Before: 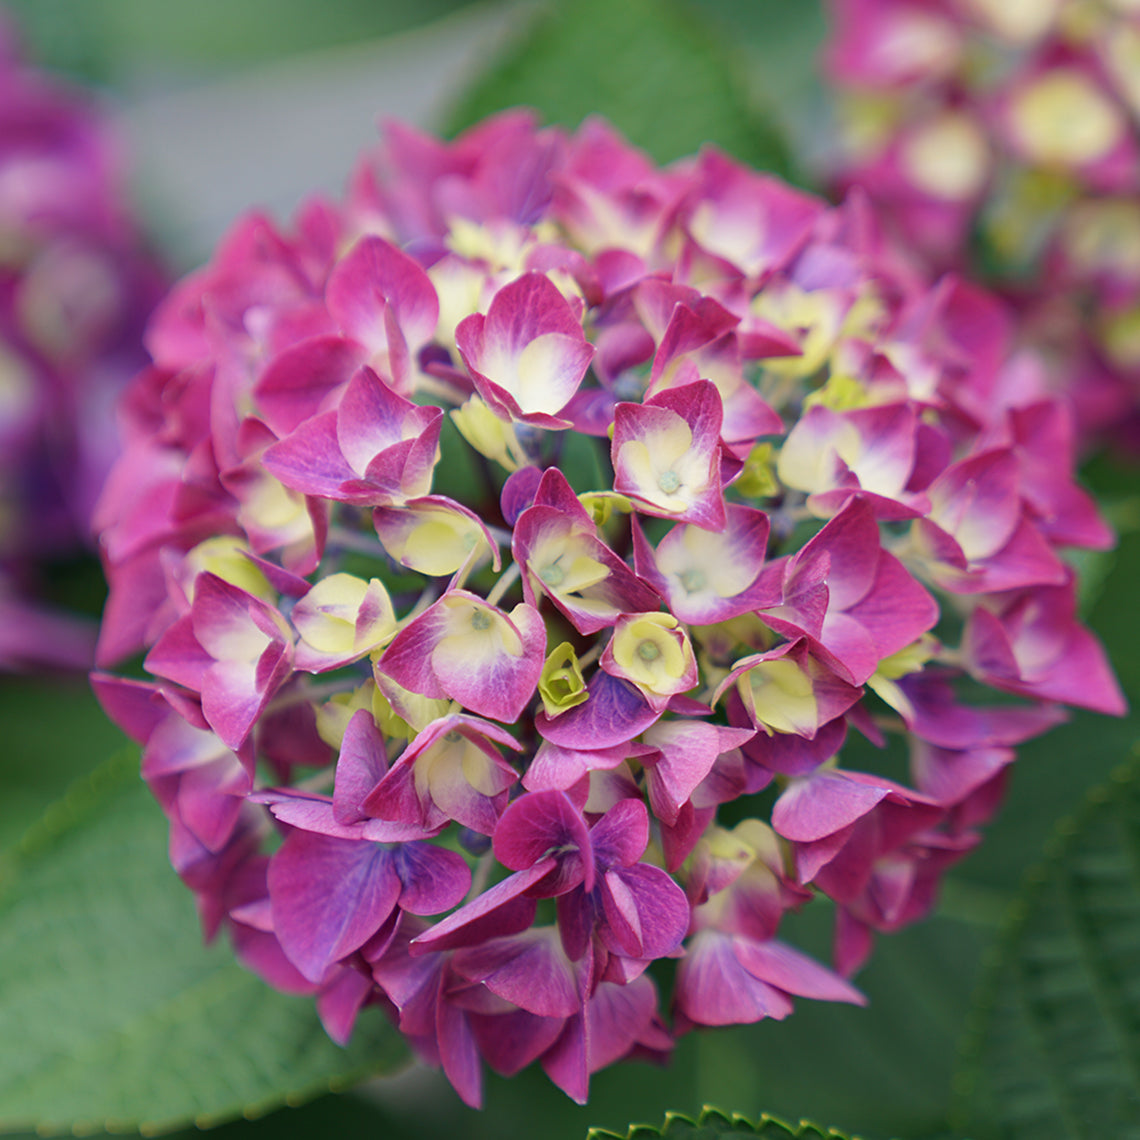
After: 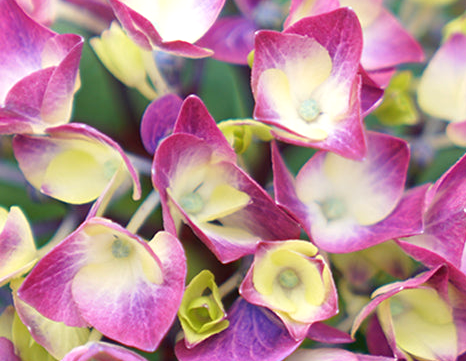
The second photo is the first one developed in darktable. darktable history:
exposure: exposure 0.374 EV, compensate highlight preservation false
crop: left 31.621%, top 32.633%, right 27.466%, bottom 35.622%
